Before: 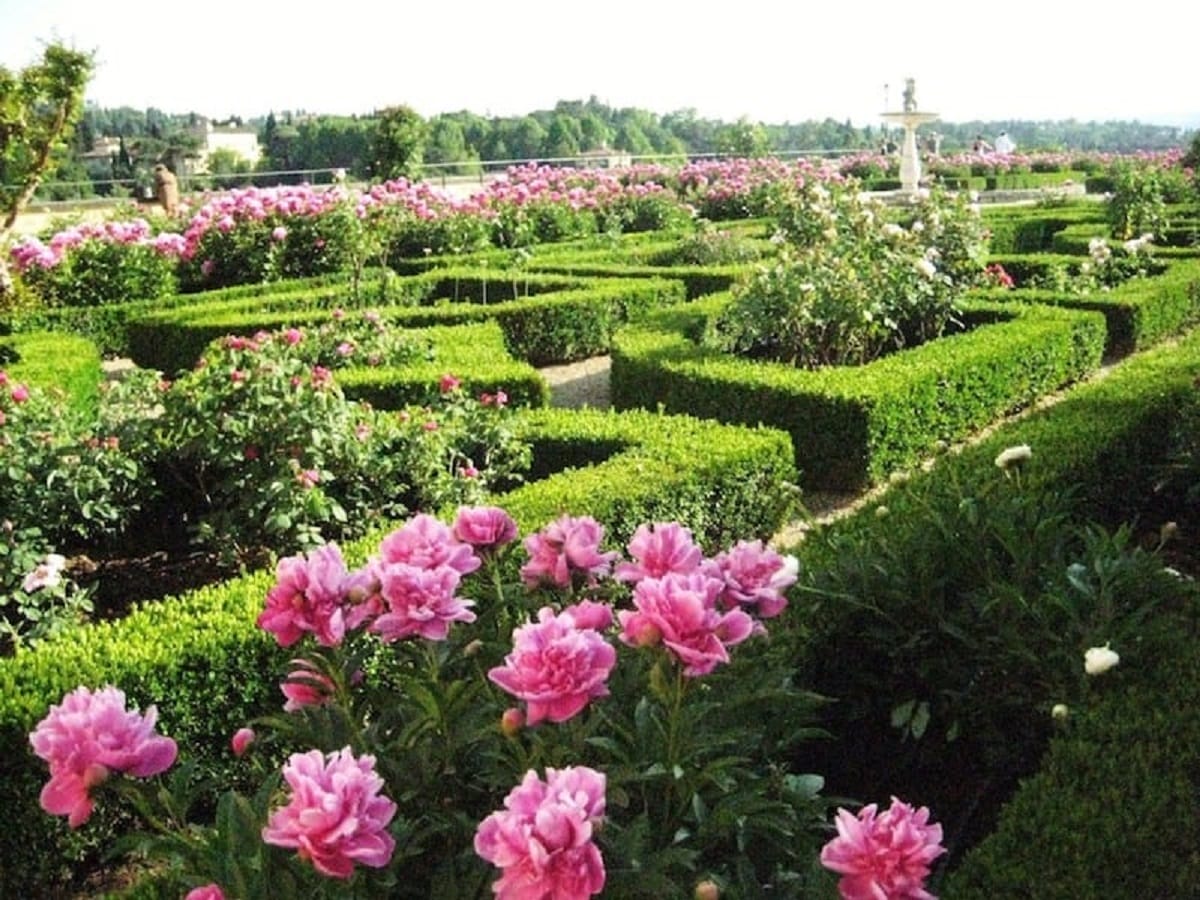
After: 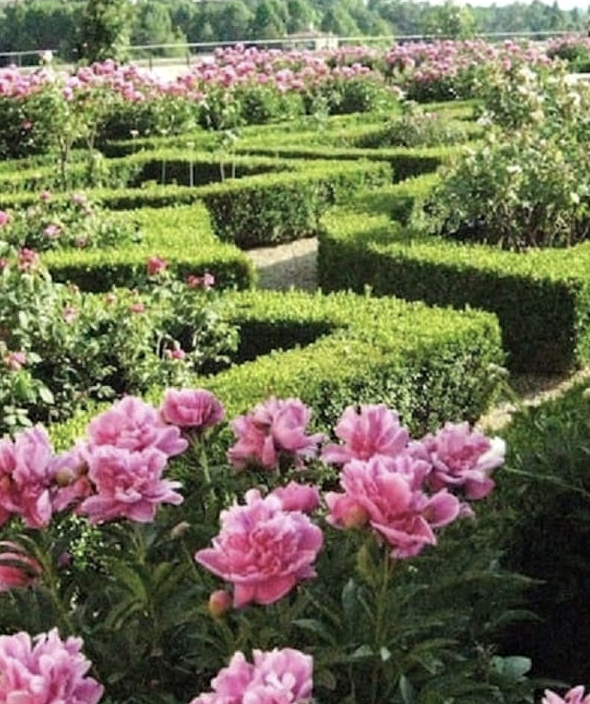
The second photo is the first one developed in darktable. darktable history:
haze removal: compatibility mode true, adaptive false
crop and rotate: angle 0.012°, left 24.44%, top 13.199%, right 26.349%, bottom 8.481%
tone equalizer: edges refinement/feathering 500, mask exposure compensation -1.57 EV, preserve details no
color correction: highlights b* -0.007, saturation 0.771
